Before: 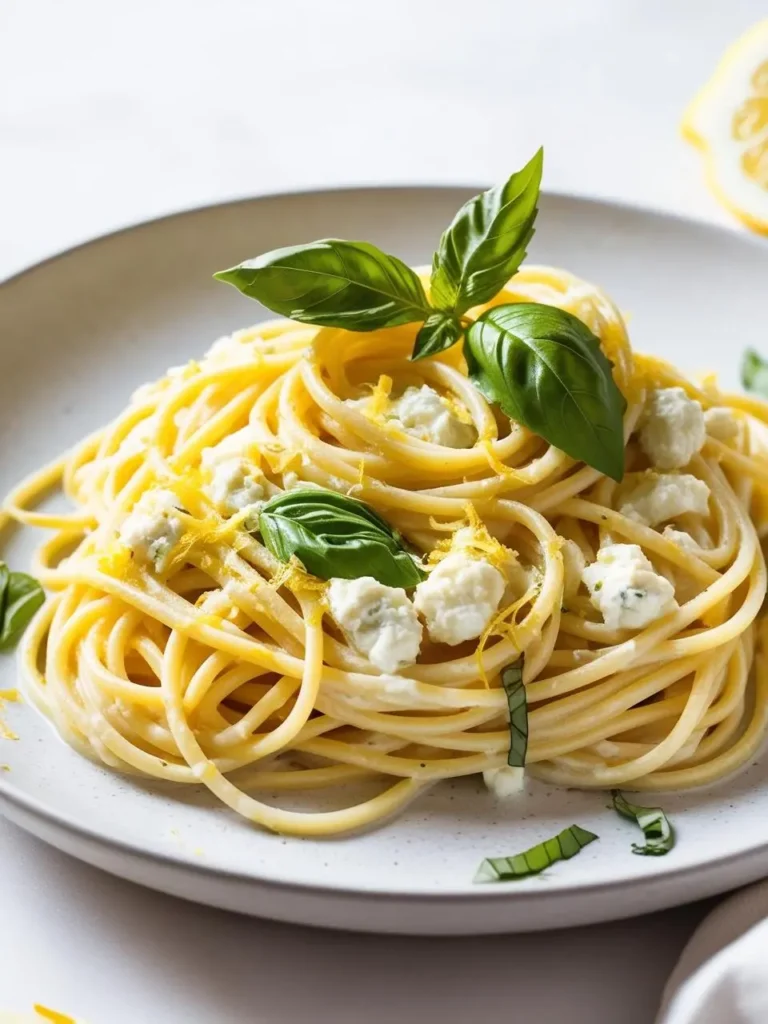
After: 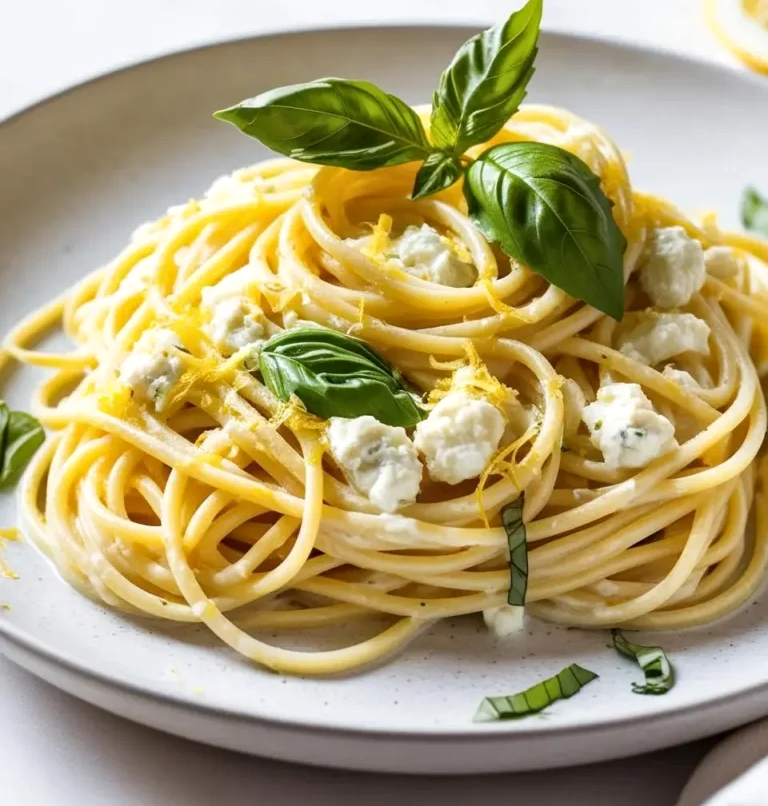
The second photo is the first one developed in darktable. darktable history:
crop and rotate: top 15.774%, bottom 5.506%
local contrast: highlights 100%, shadows 100%, detail 131%, midtone range 0.2
